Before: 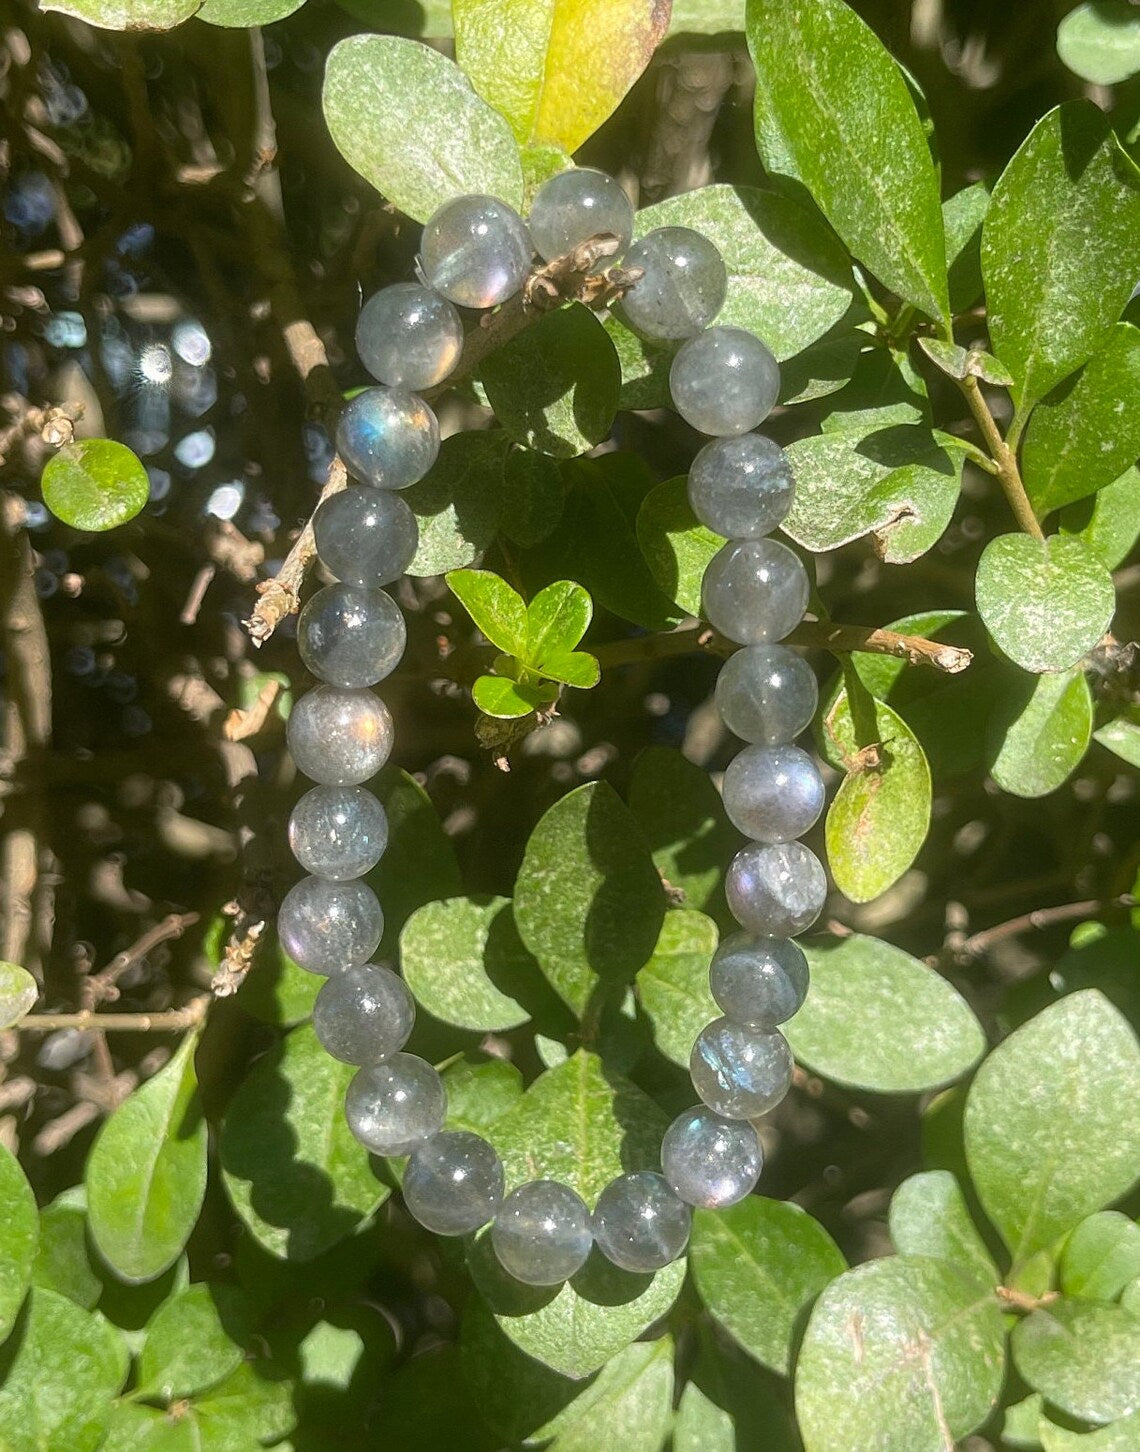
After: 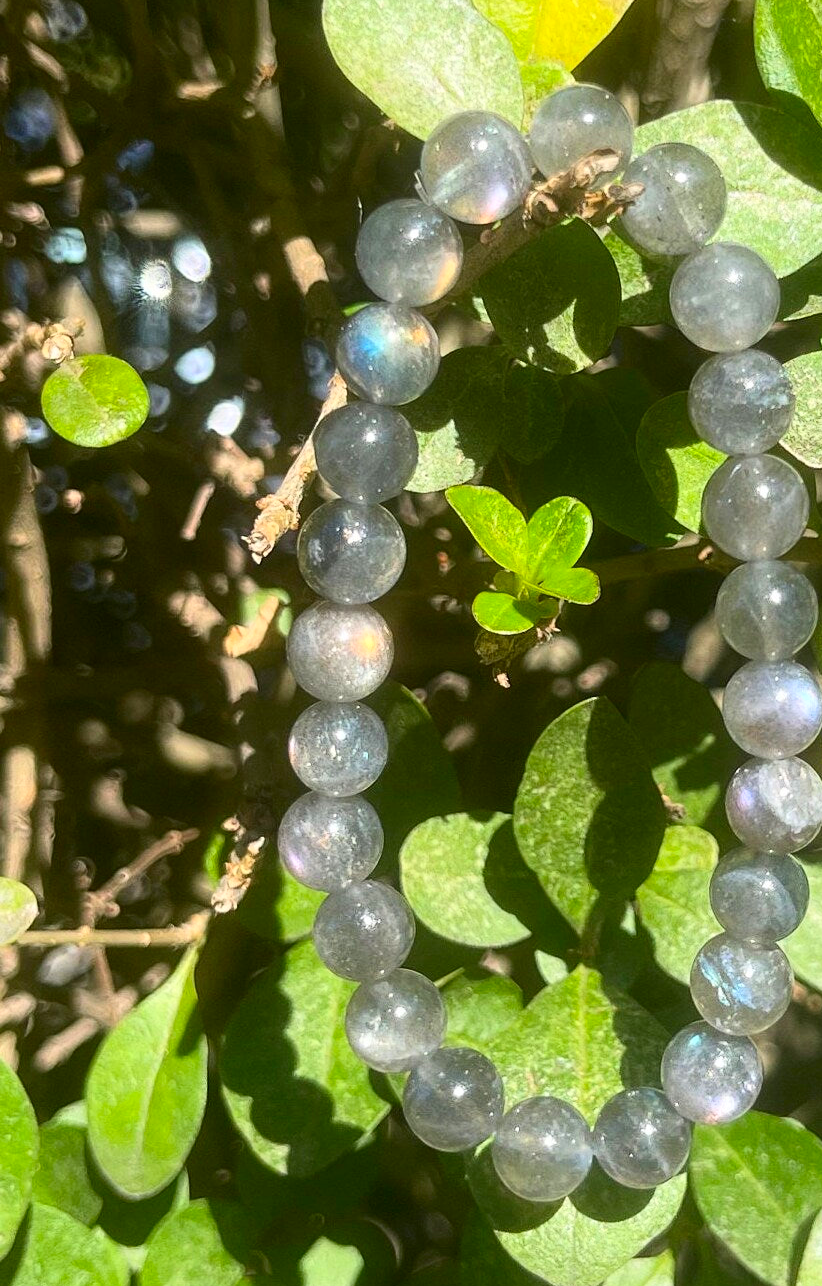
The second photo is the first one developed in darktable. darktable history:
crop: top 5.811%, right 27.885%, bottom 5.556%
contrast brightness saturation: contrast 0.229, brightness 0.101, saturation 0.287
